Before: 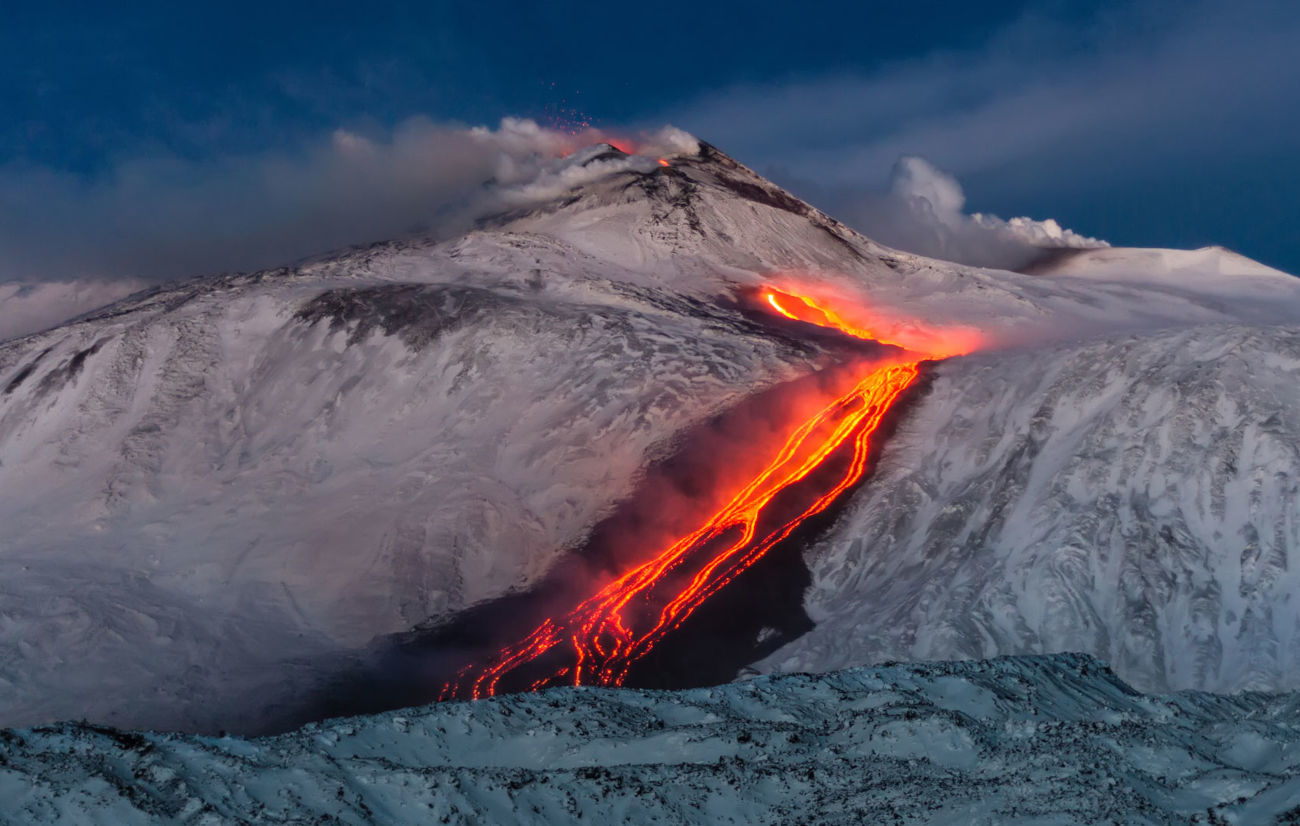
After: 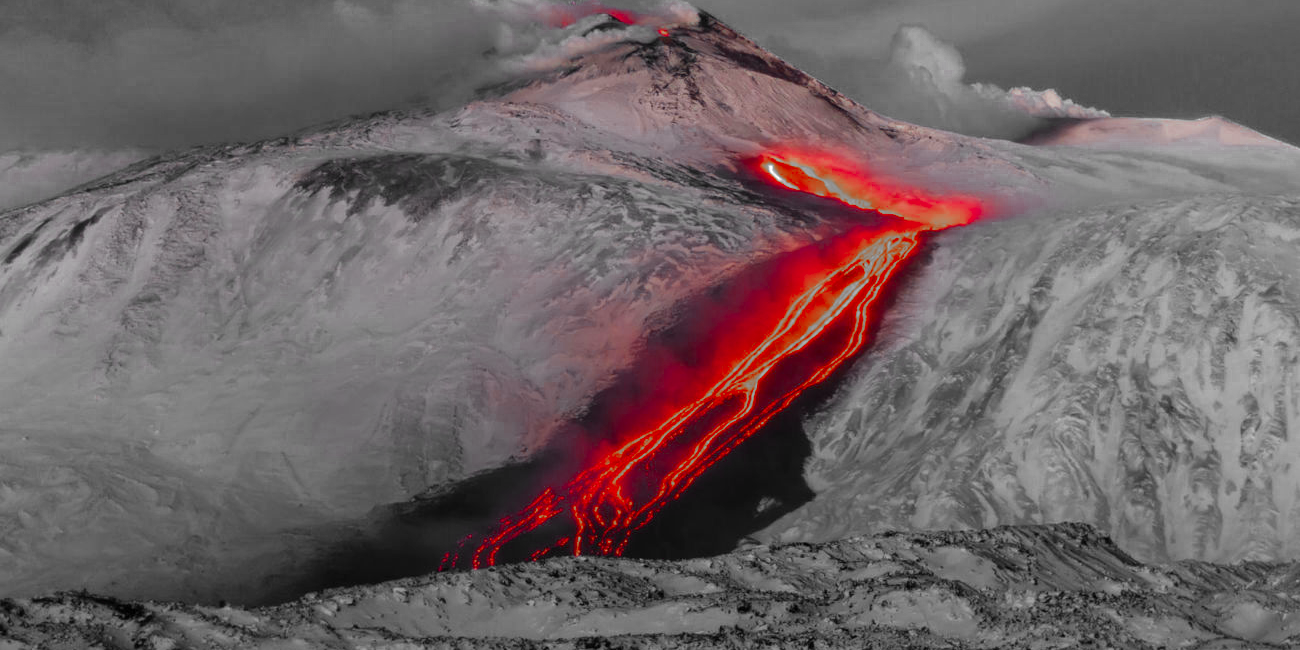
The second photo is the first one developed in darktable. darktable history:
color zones: curves: ch0 [(0, 0.352) (0.143, 0.407) (0.286, 0.386) (0.429, 0.431) (0.571, 0.829) (0.714, 0.853) (0.857, 0.833) (1, 0.352)]; ch1 [(0, 0.604) (0.072, 0.726) (0.096, 0.608) (0.205, 0.007) (0.571, -0.006) (0.839, -0.013) (0.857, -0.012) (1, 0.604)]
crop and rotate: top 15.774%, bottom 5.506%
